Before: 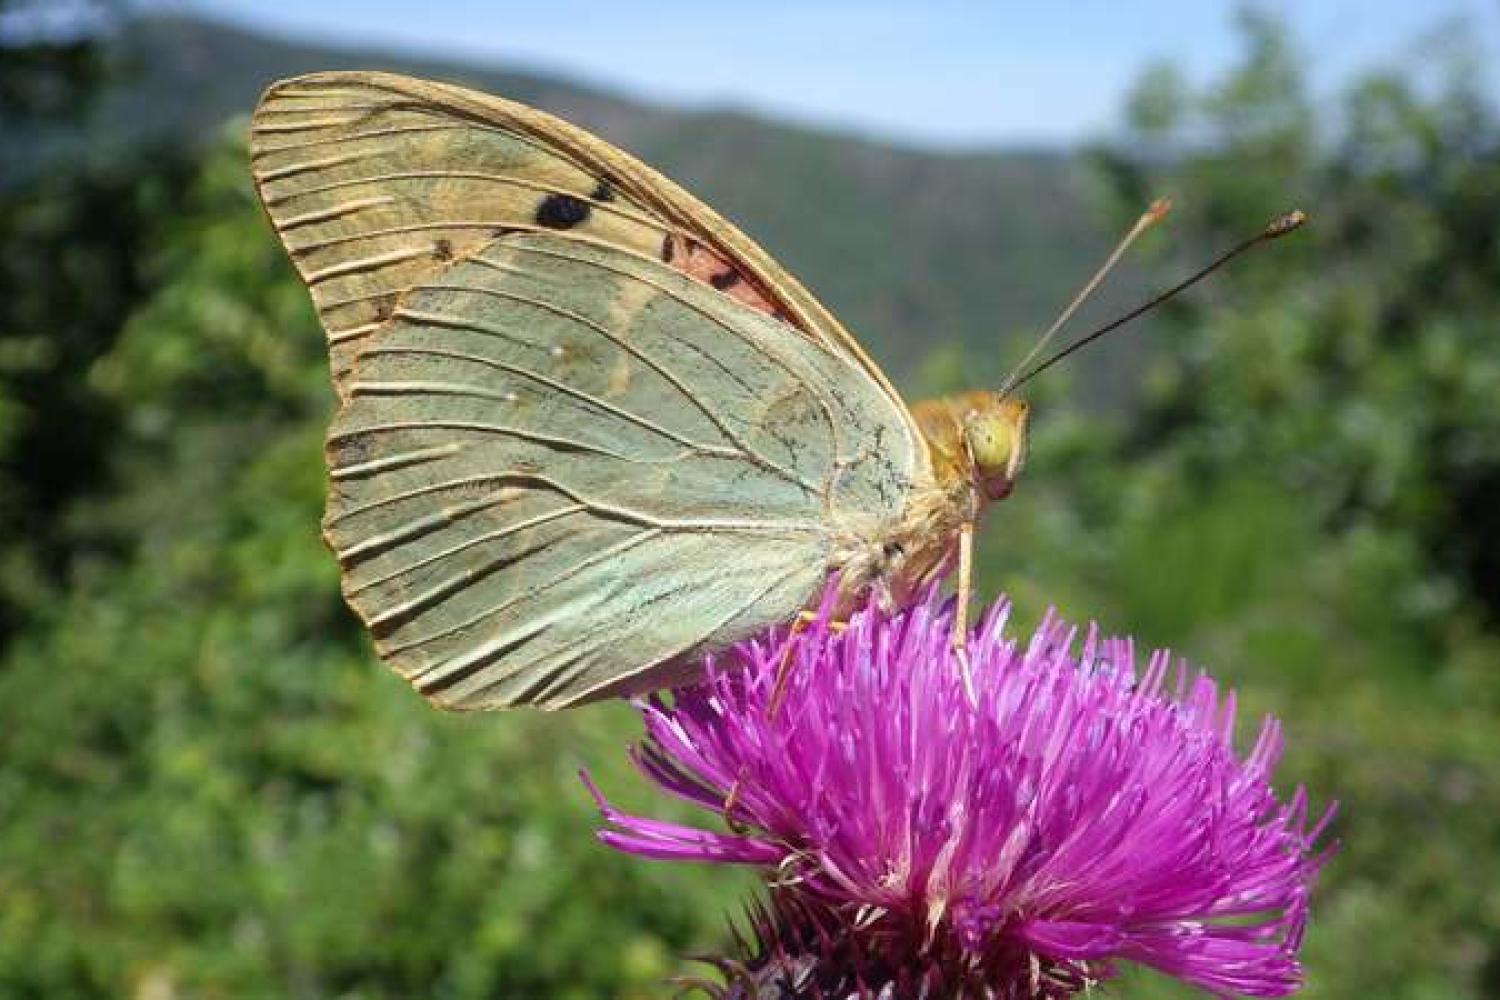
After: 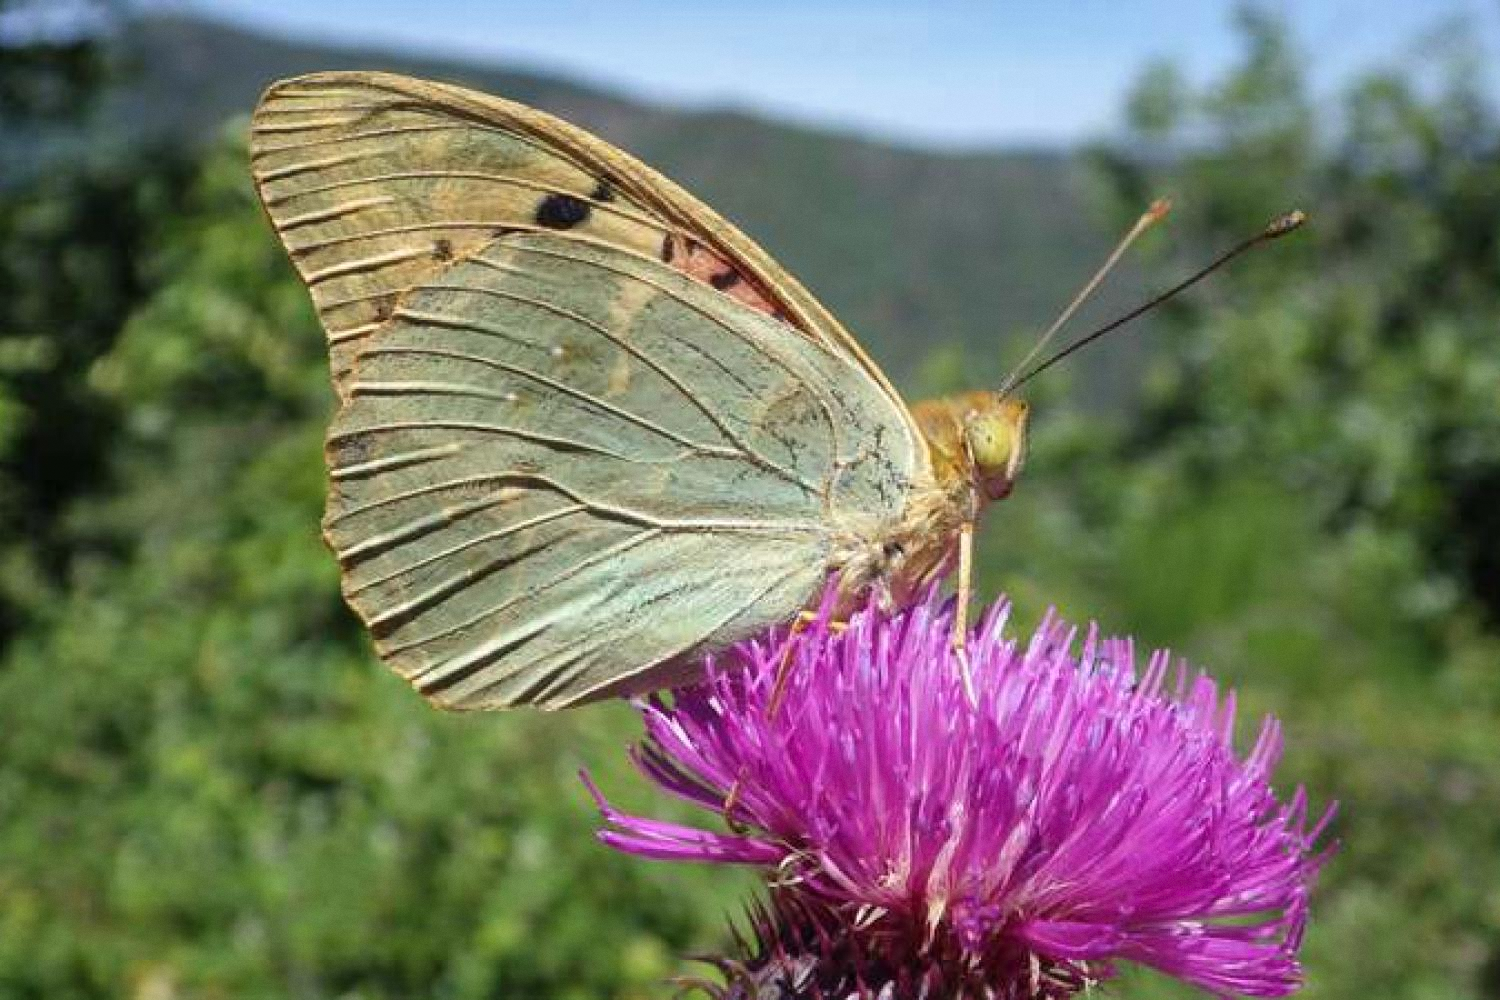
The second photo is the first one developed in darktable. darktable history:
color balance: input saturation 99%
grain: coarseness 0.09 ISO, strength 10%
shadows and highlights: low approximation 0.01, soften with gaussian
tone equalizer: on, module defaults
